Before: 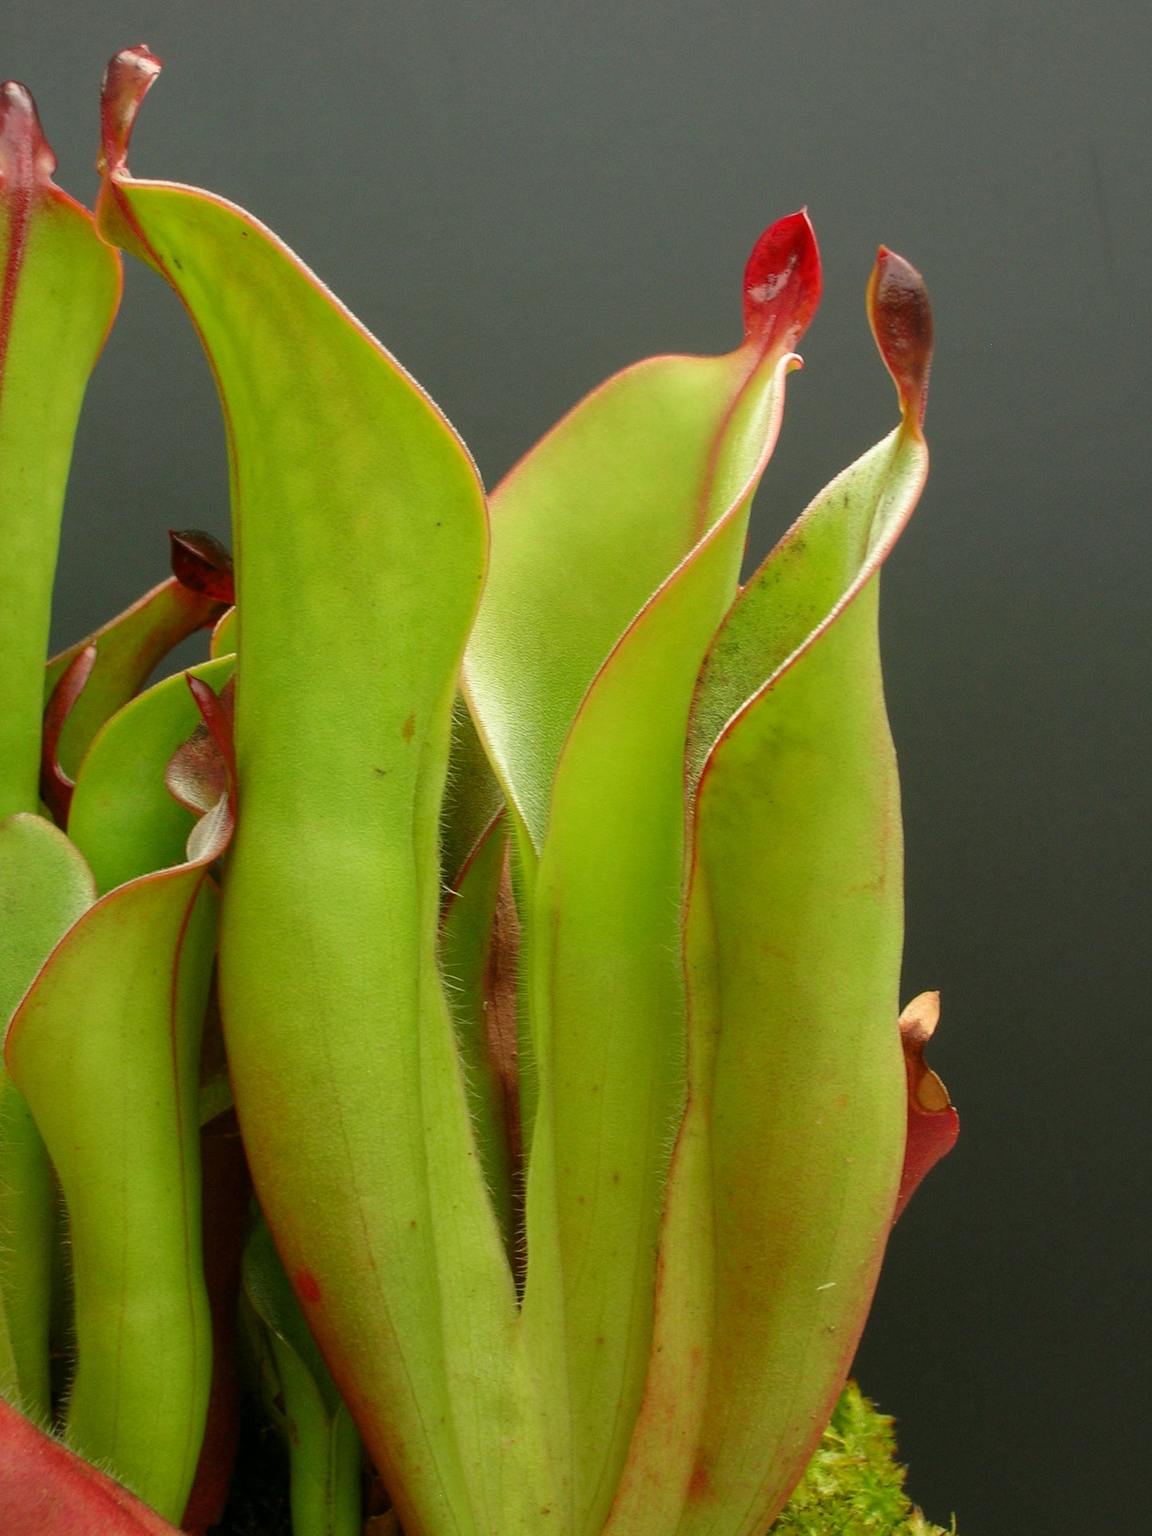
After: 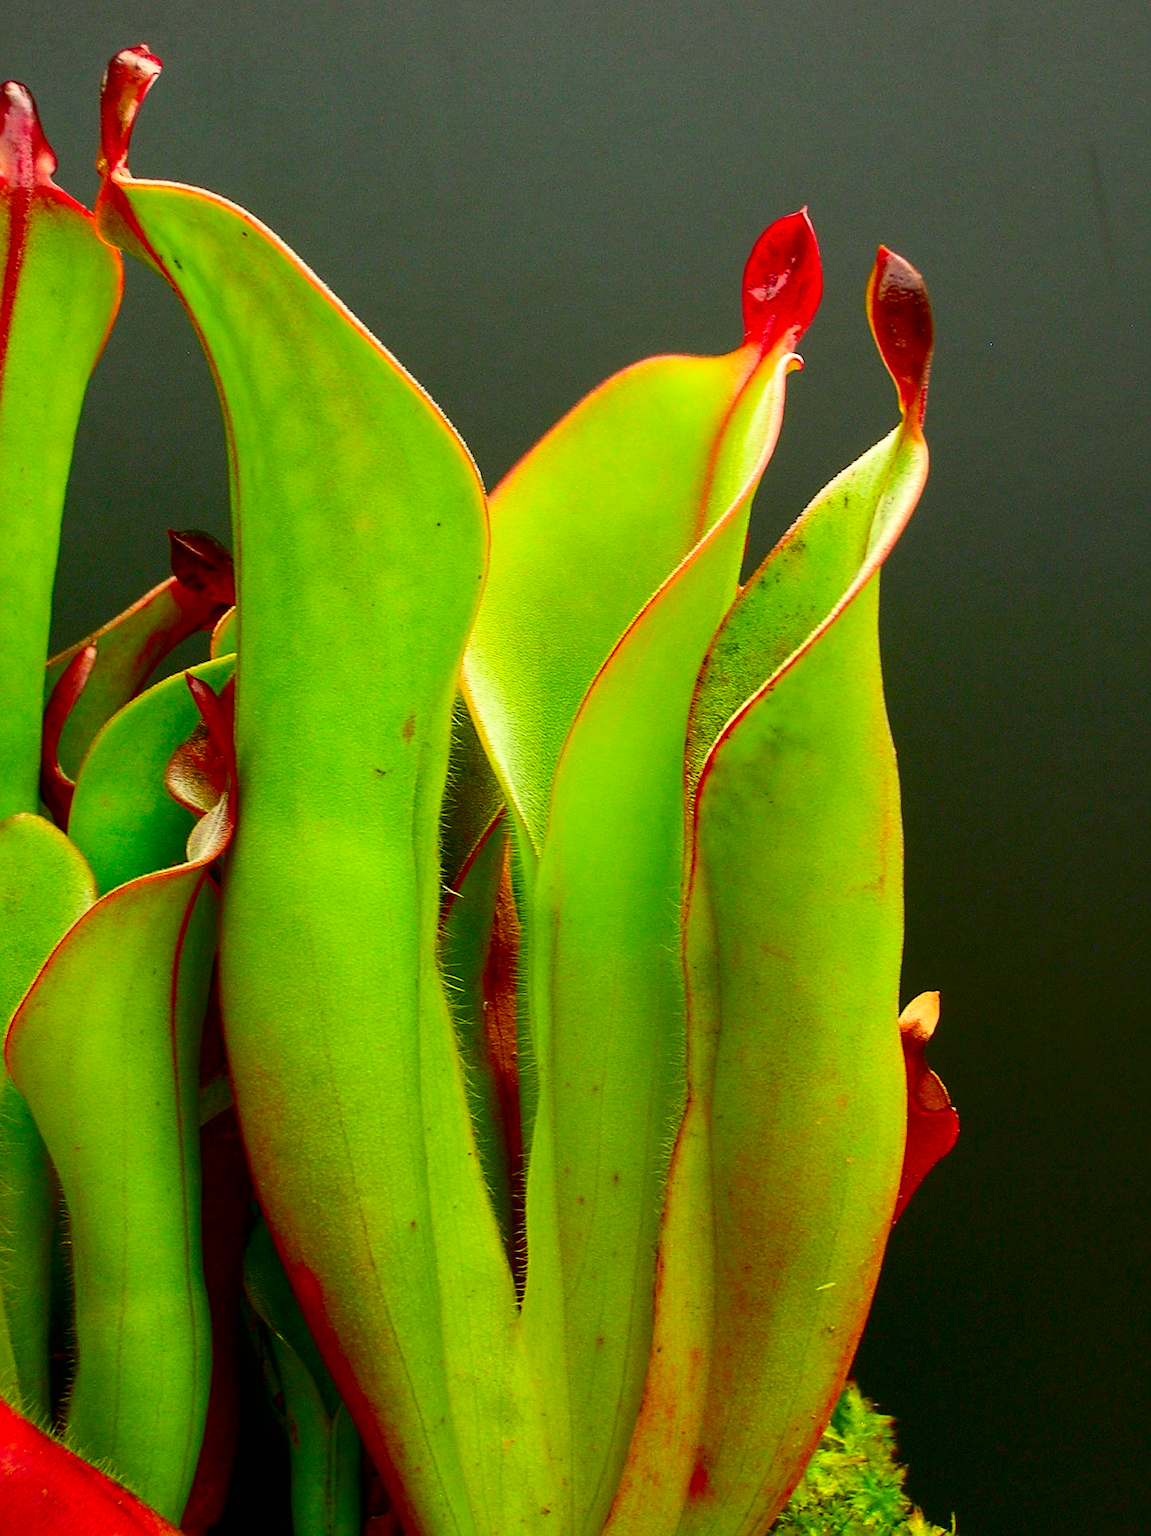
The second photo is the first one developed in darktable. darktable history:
exposure: black level correction 0.009, exposure 0.014 EV, compensate highlight preservation false
contrast brightness saturation: contrast 0.26, brightness 0.02, saturation 0.87
sharpen: on, module defaults
